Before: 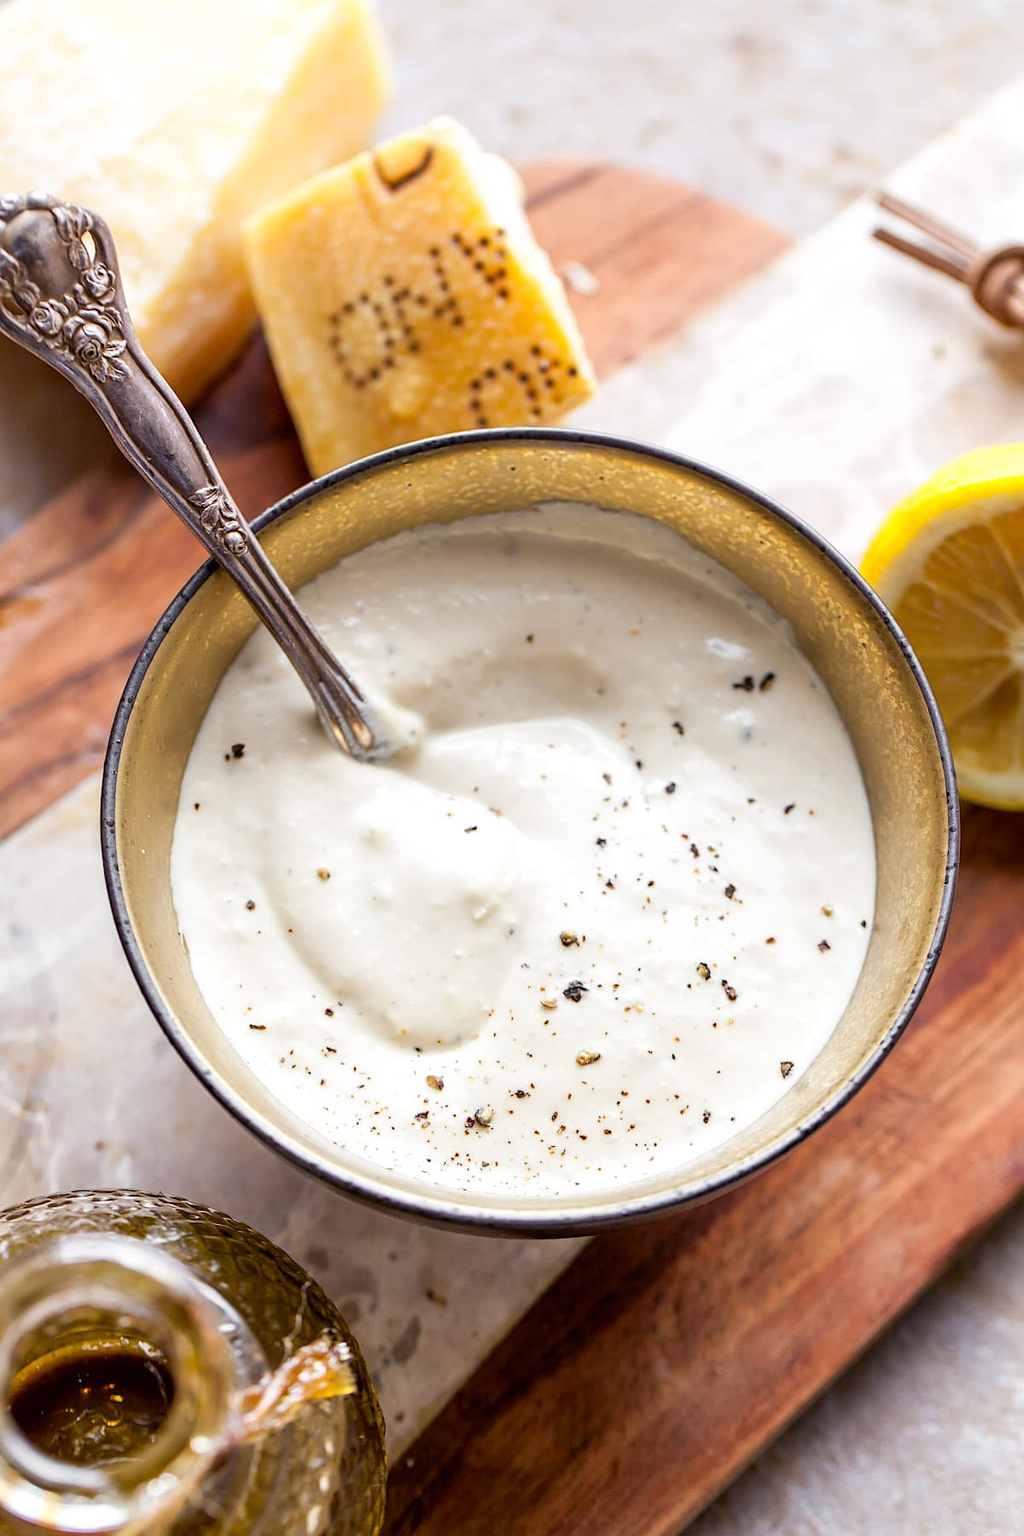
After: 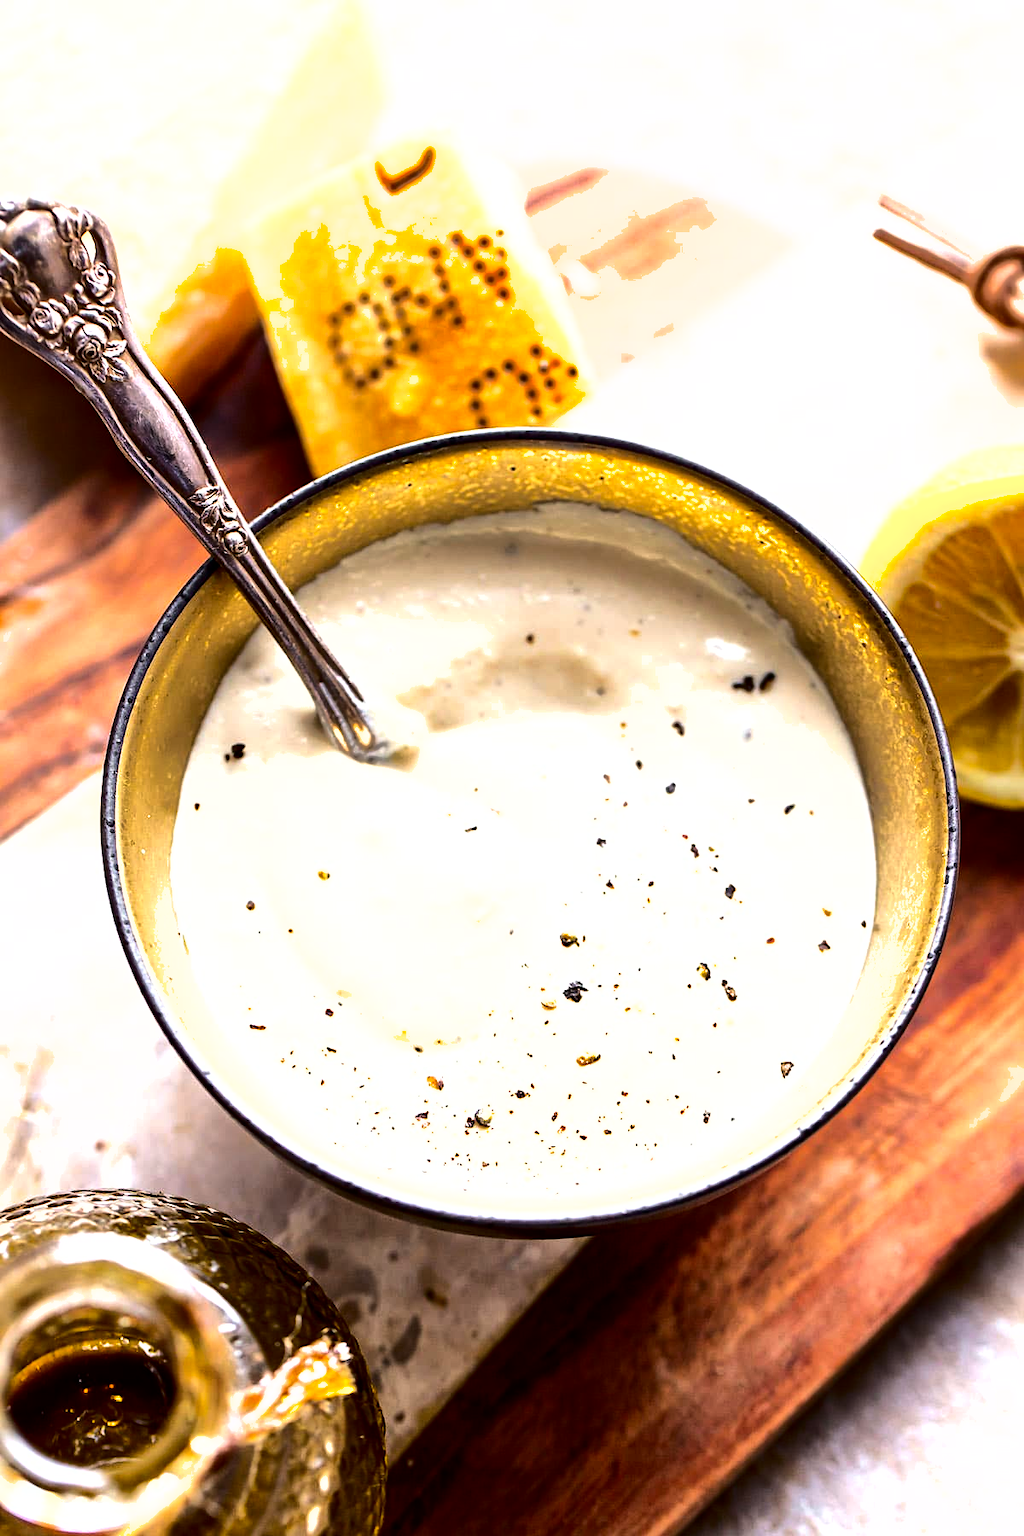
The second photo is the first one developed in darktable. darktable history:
shadows and highlights: shadows 29.99
tone equalizer: -8 EV -1.09 EV, -7 EV -1.03 EV, -6 EV -0.884 EV, -5 EV -0.54 EV, -3 EV 0.559 EV, -2 EV 0.856 EV, -1 EV 0.988 EV, +0 EV 1.07 EV, edges refinement/feathering 500, mask exposure compensation -1.25 EV, preserve details no
contrast brightness saturation: contrast 0.193, brightness -0.112, saturation 0.208
